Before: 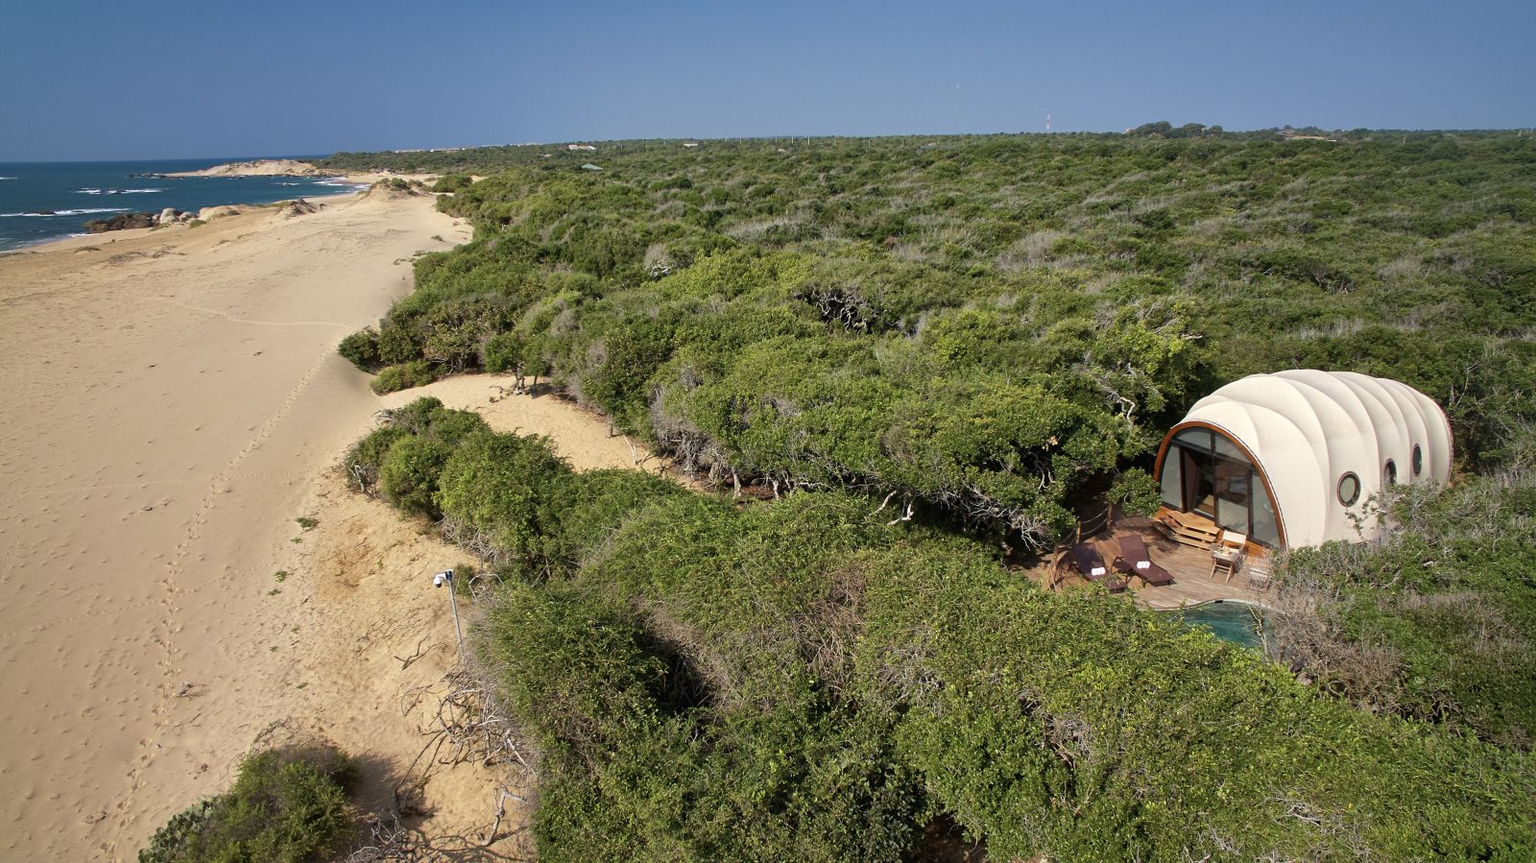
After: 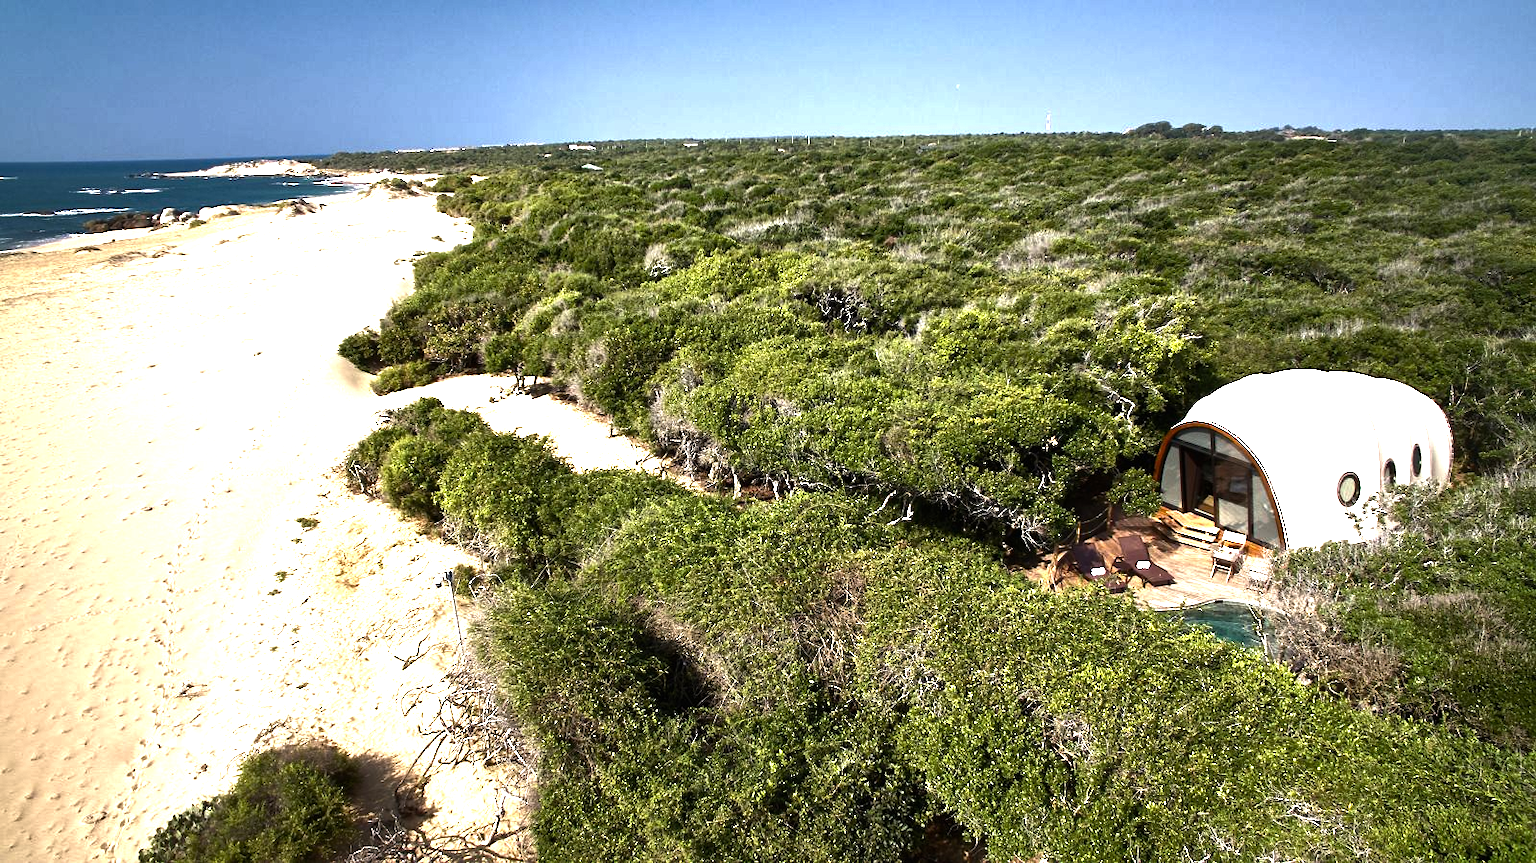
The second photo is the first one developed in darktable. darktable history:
color balance rgb: perceptual saturation grading › global saturation 20%, perceptual saturation grading › highlights -49.825%, perceptual saturation grading › shadows 24.44%, perceptual brilliance grading › highlights 74.955%, perceptual brilliance grading › shadows -29.766%
color calibration: gray › normalize channels true, illuminant custom, x 0.345, y 0.359, temperature 5034.16 K, gamut compression 0.002
